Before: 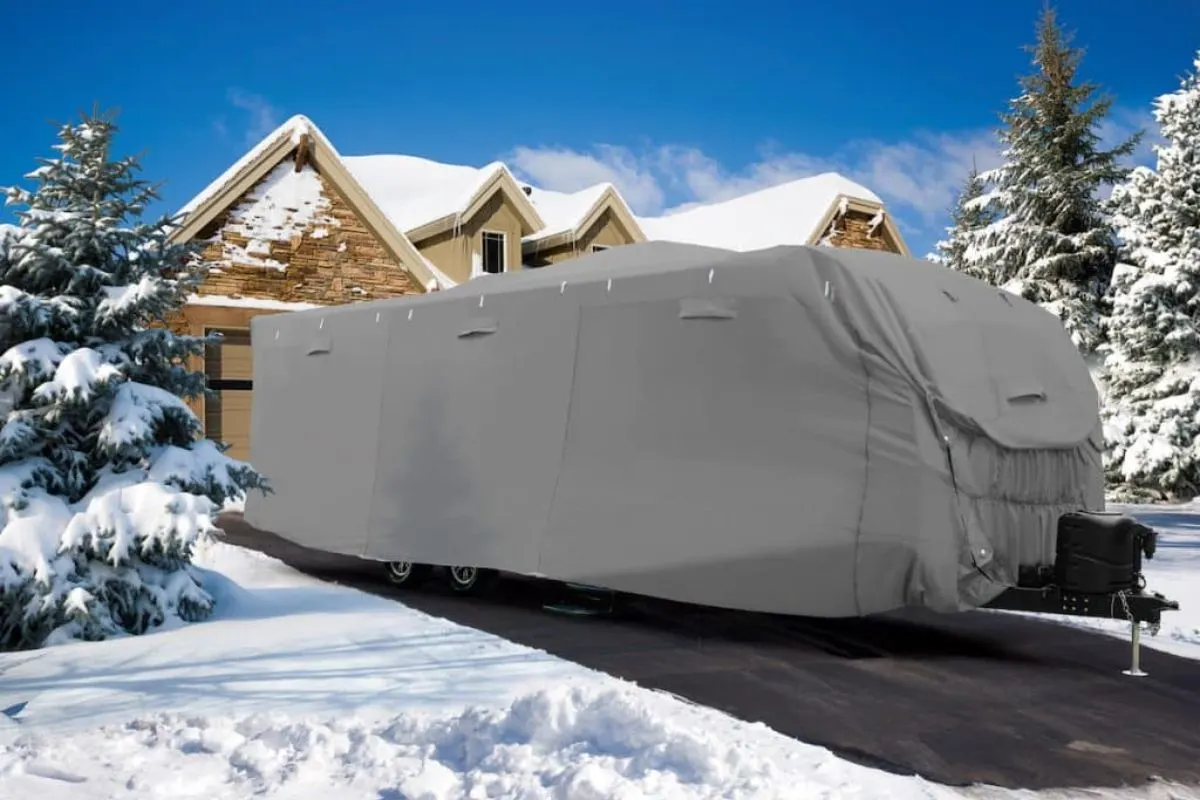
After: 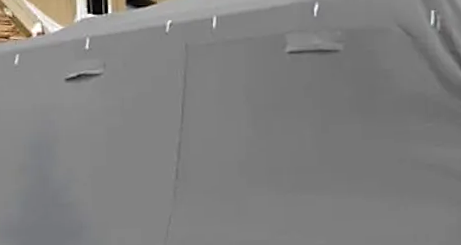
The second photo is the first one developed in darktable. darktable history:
rotate and perspective: rotation -2.12°, lens shift (vertical) 0.009, lens shift (horizontal) -0.008, automatic cropping original format, crop left 0.036, crop right 0.964, crop top 0.05, crop bottom 0.959
white balance: emerald 1
crop: left 31.751%, top 32.172%, right 27.8%, bottom 35.83%
sharpen: on, module defaults
